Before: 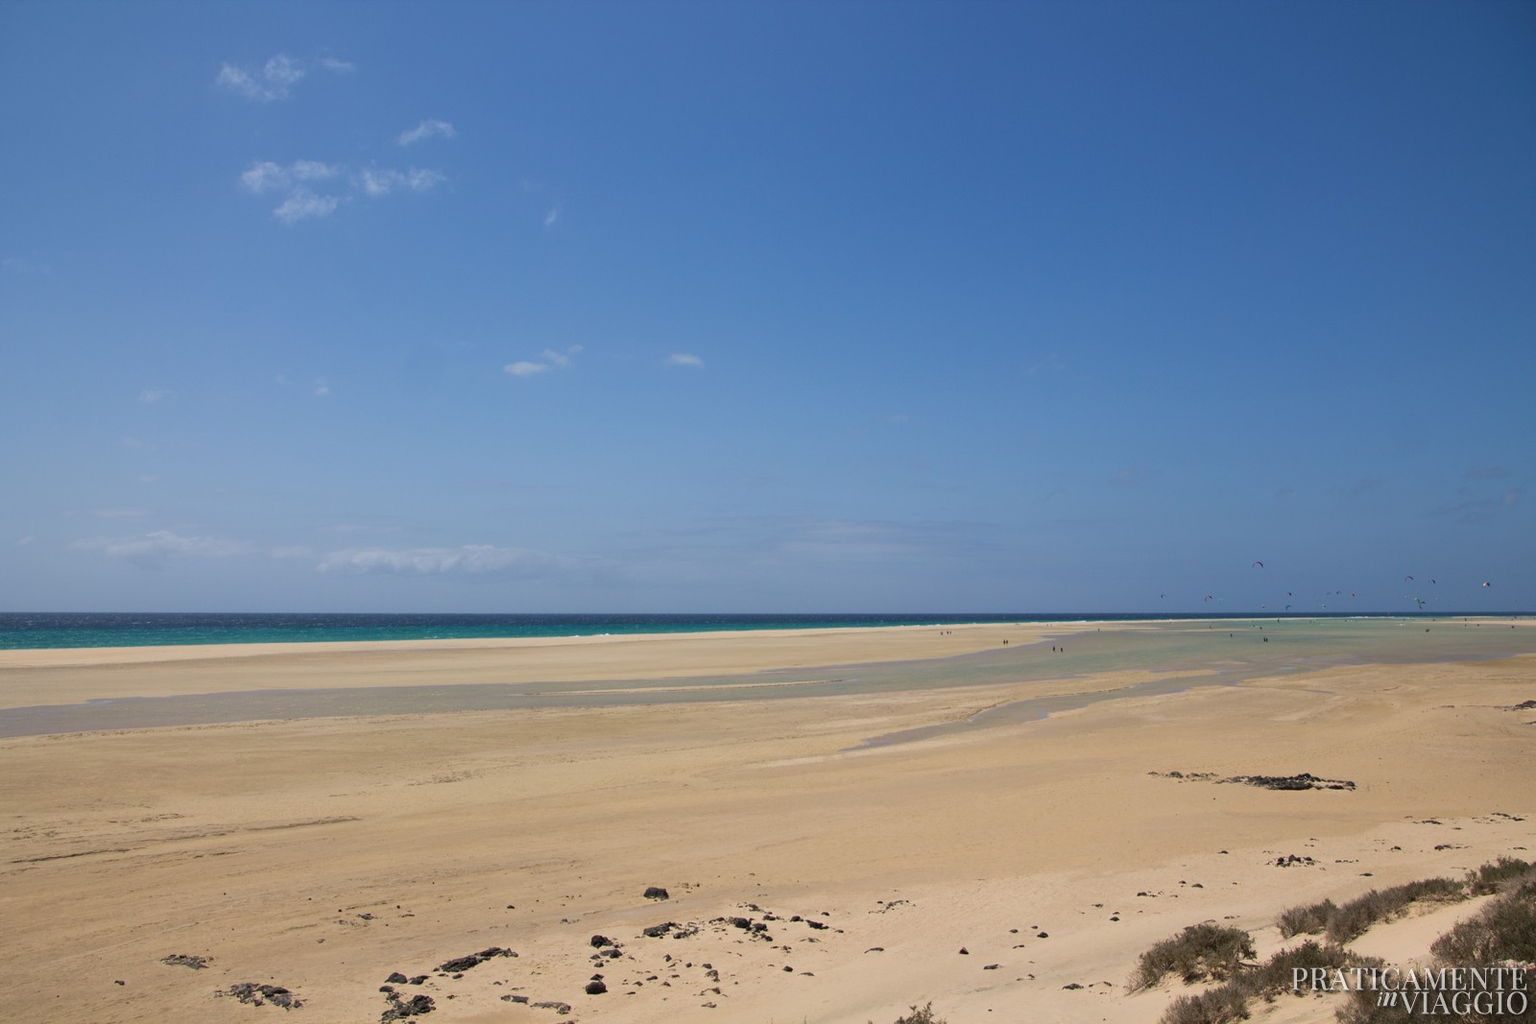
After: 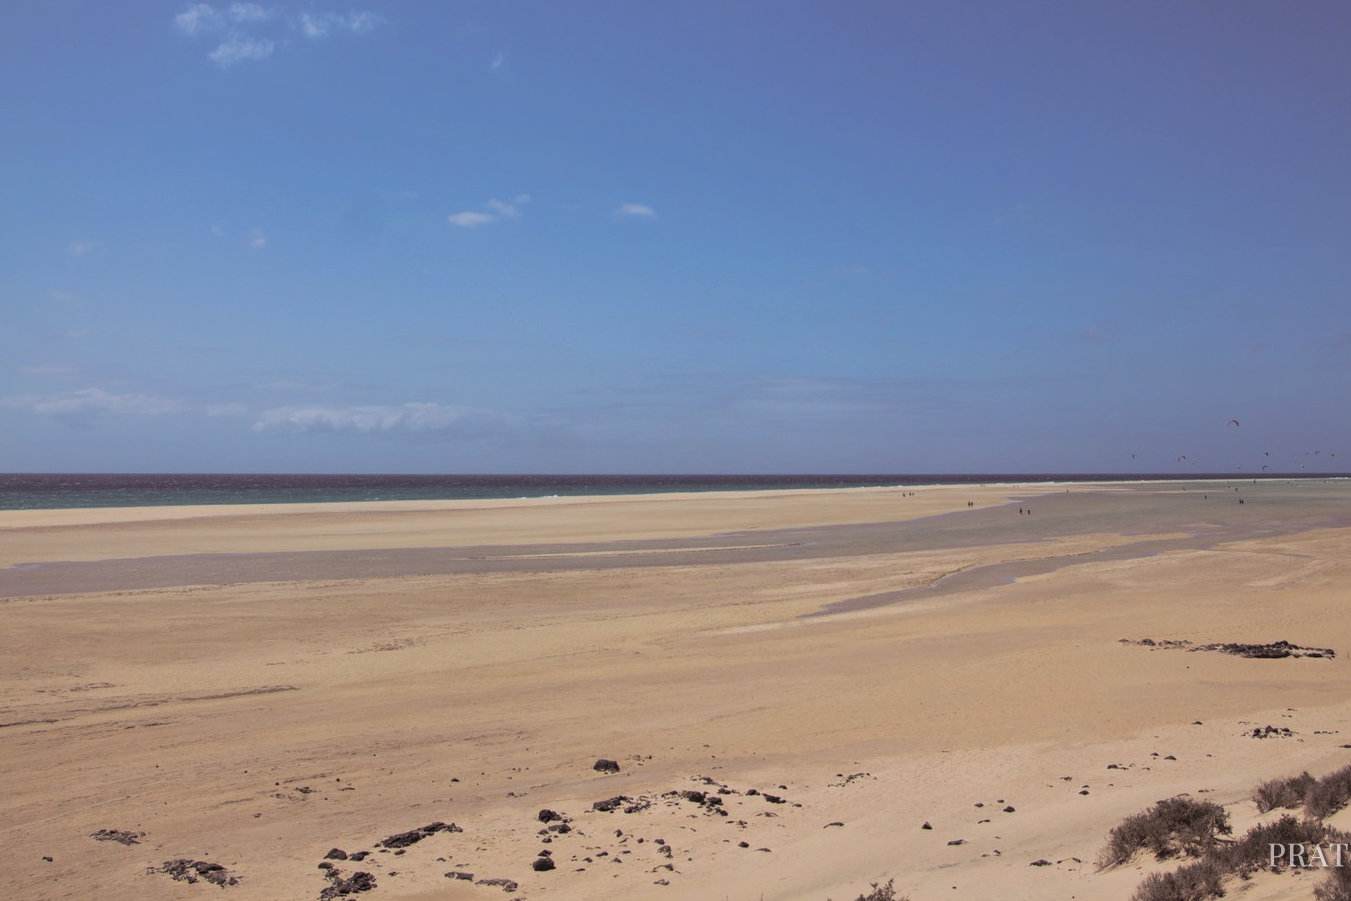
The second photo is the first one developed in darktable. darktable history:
shadows and highlights: shadows -20, white point adjustment -2, highlights -35
crop and rotate: left 4.842%, top 15.51%, right 10.668%
split-toning: shadows › saturation 0.2
local contrast: detail 110%
white balance: red 1.009, blue 1.027
